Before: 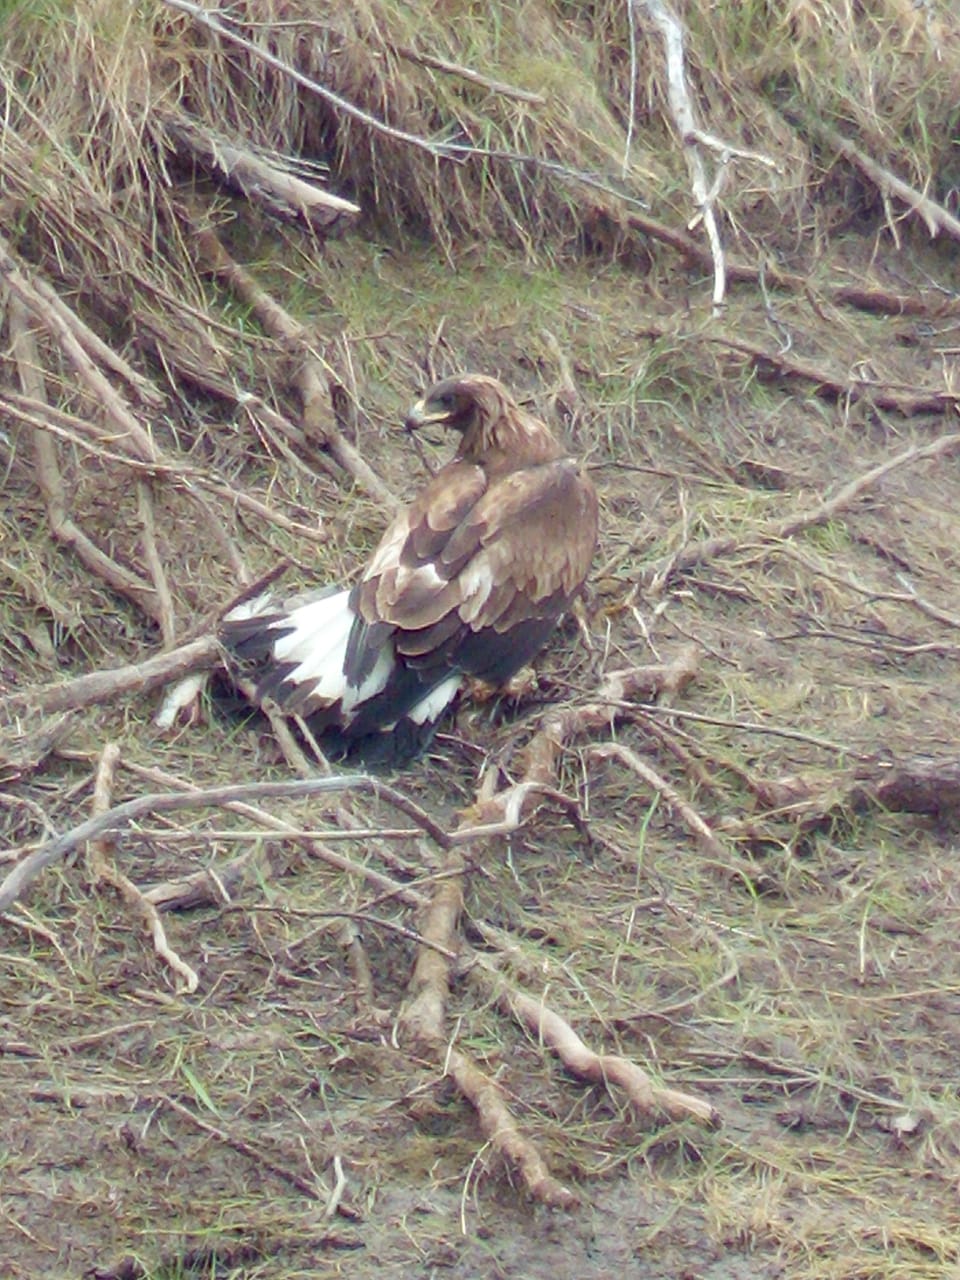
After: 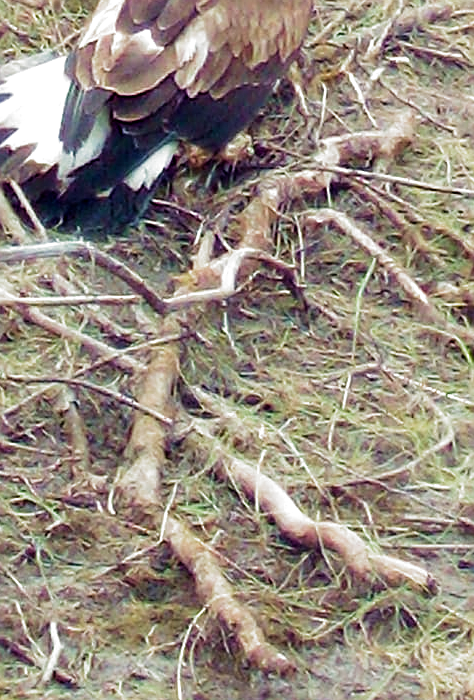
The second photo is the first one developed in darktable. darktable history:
crop: left 29.672%, top 41.786%, right 20.851%, bottom 3.487%
sharpen: on, module defaults
velvia: on, module defaults
filmic rgb: black relative exposure -8.2 EV, white relative exposure 2.2 EV, threshold 3 EV, hardness 7.11, latitude 75%, contrast 1.325, highlights saturation mix -2%, shadows ↔ highlights balance 30%, preserve chrominance no, color science v5 (2021), contrast in shadows safe, contrast in highlights safe, enable highlight reconstruction true
